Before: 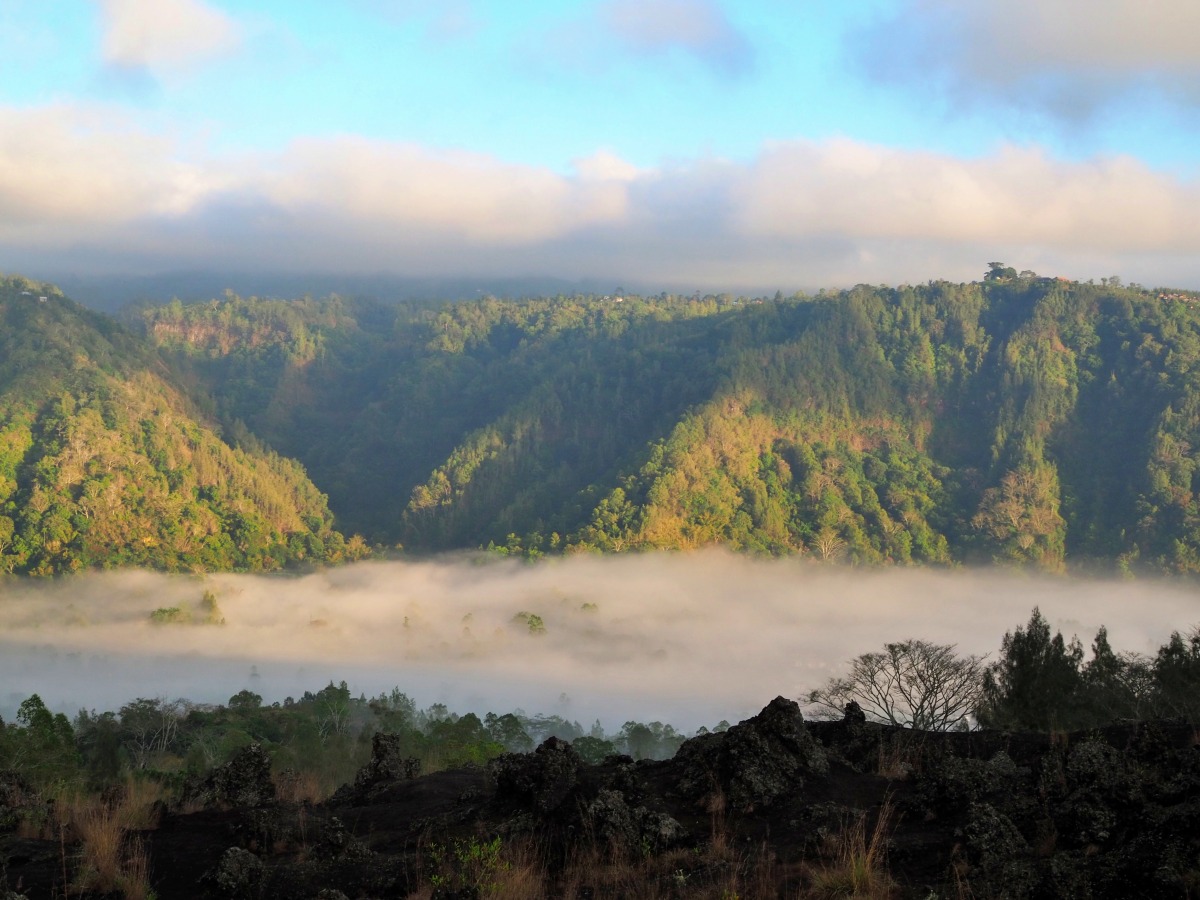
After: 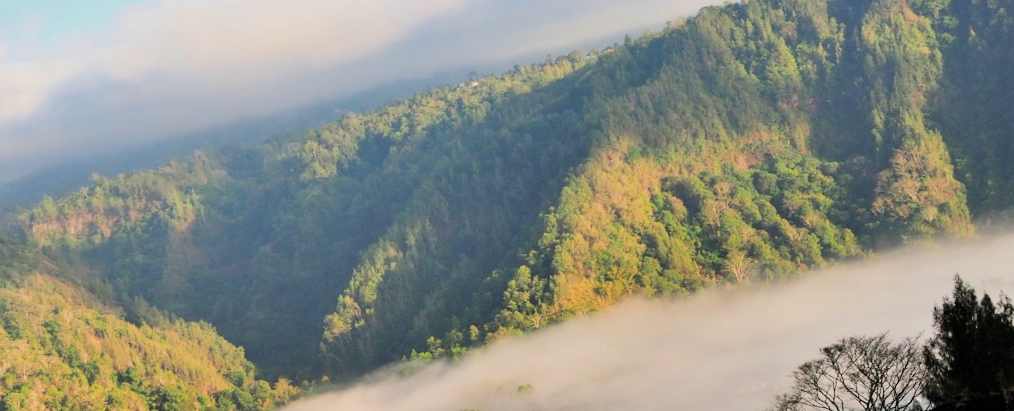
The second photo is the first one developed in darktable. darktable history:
crop: left 5.596%, top 10.314%, right 3.534%, bottom 19.395%
exposure: black level correction 0, exposure 0.5 EV, compensate exposure bias true, compensate highlight preservation false
shadows and highlights: soften with gaussian
rotate and perspective: rotation -14.8°, crop left 0.1, crop right 0.903, crop top 0.25, crop bottom 0.748
filmic rgb: black relative exposure -7.65 EV, white relative exposure 4.56 EV, hardness 3.61, contrast 1.25
